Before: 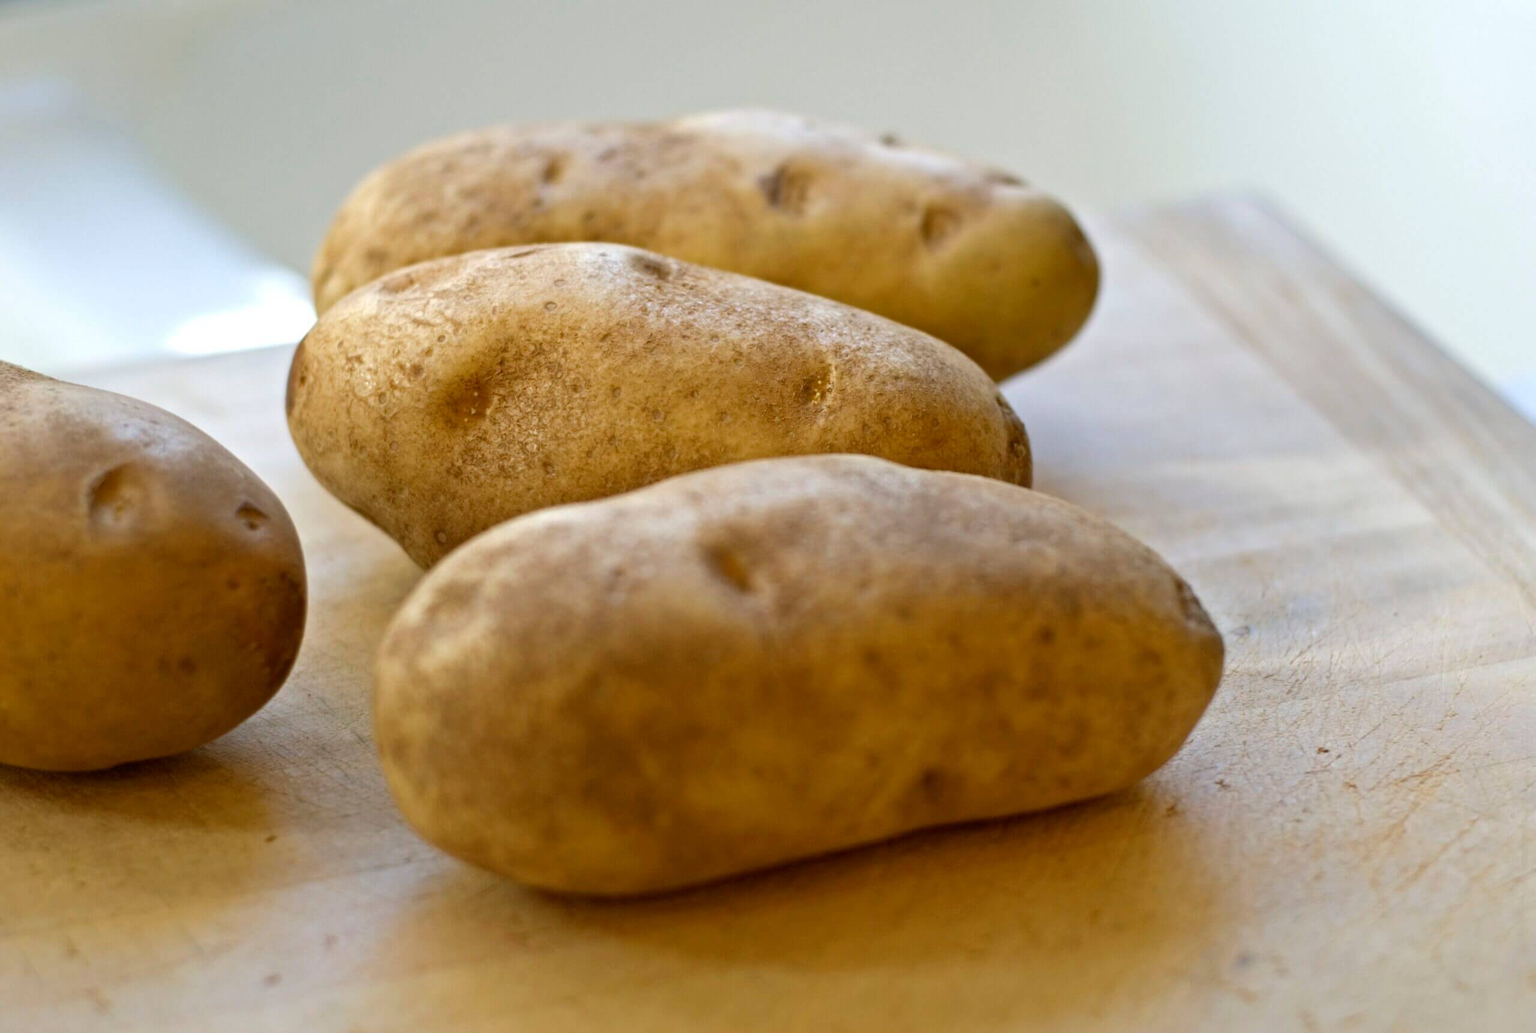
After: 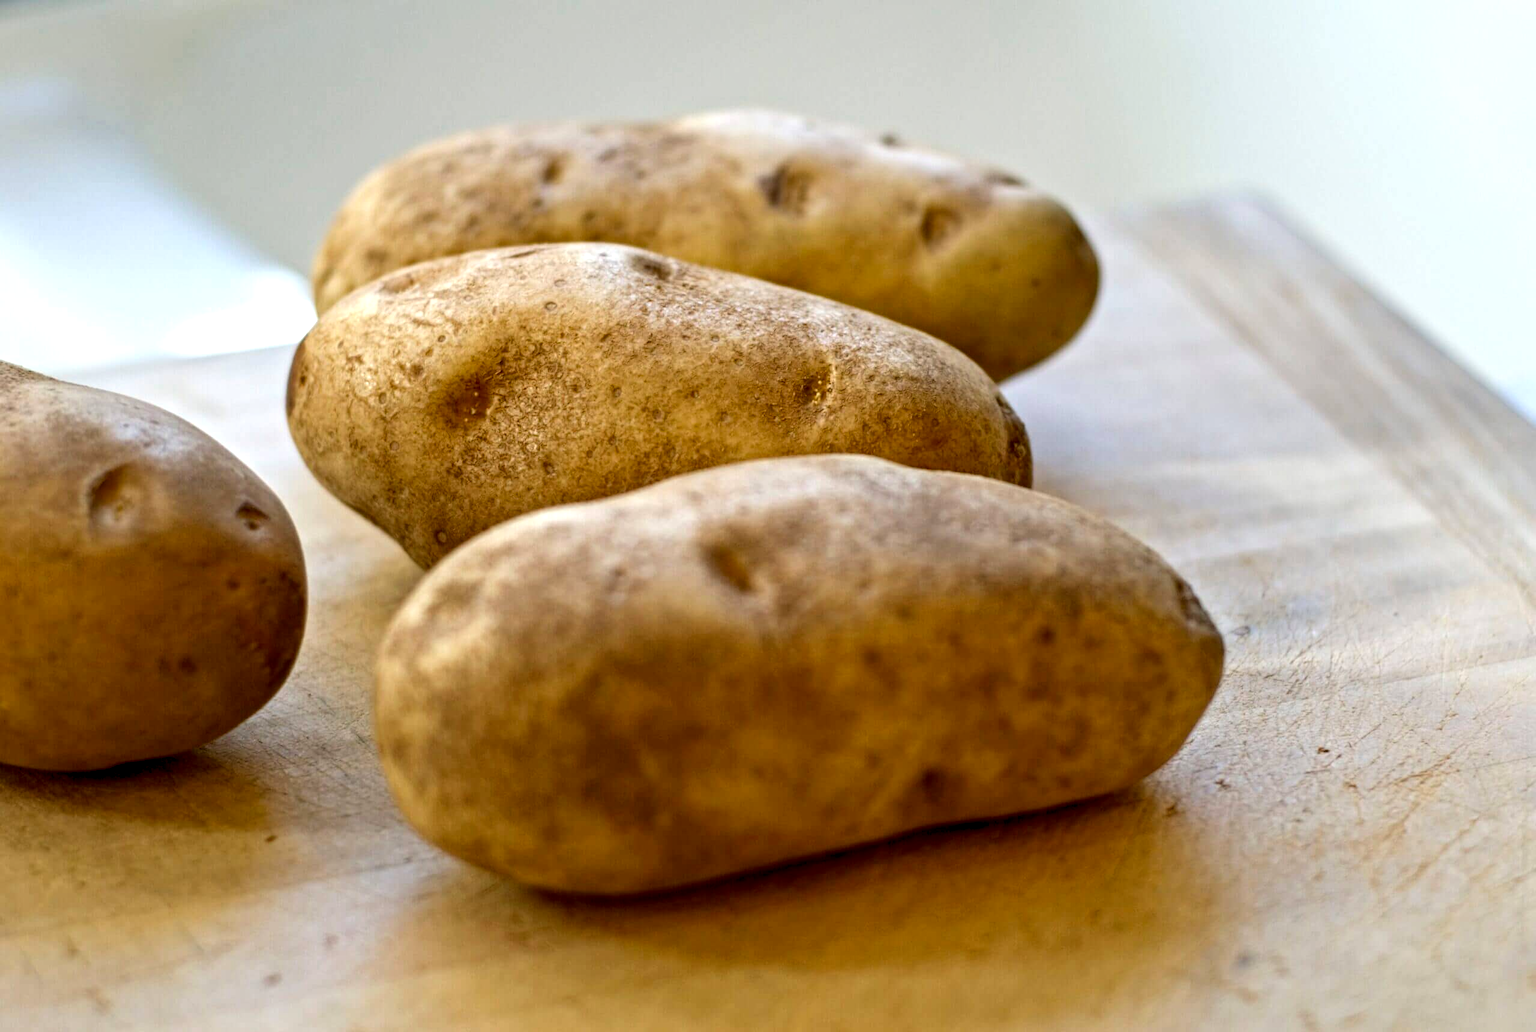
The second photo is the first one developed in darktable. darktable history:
contrast brightness saturation: contrast 0.102, brightness 0.029, saturation 0.091
local contrast: detail 150%
